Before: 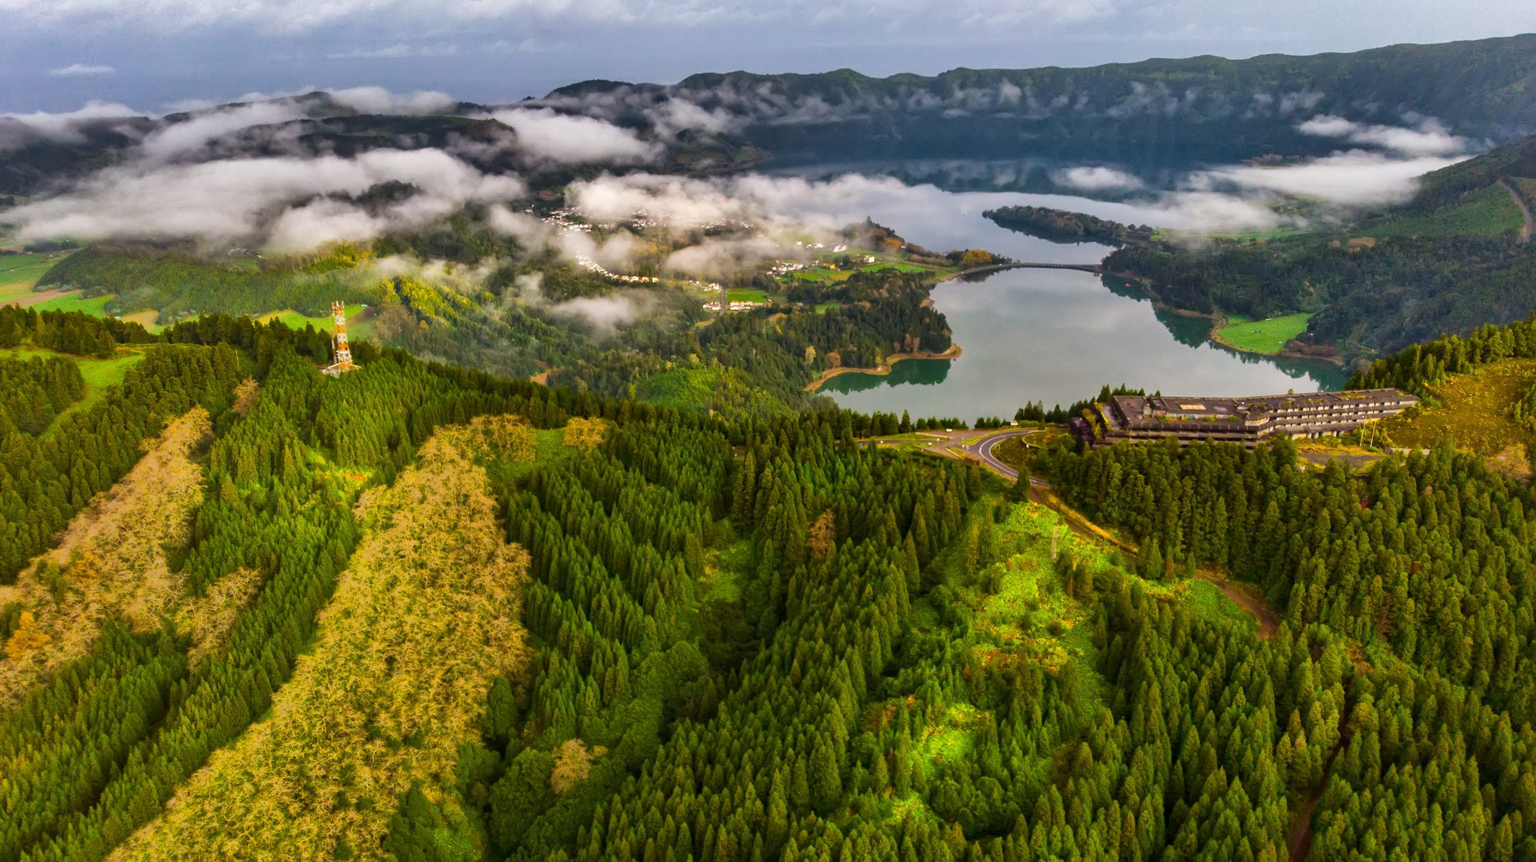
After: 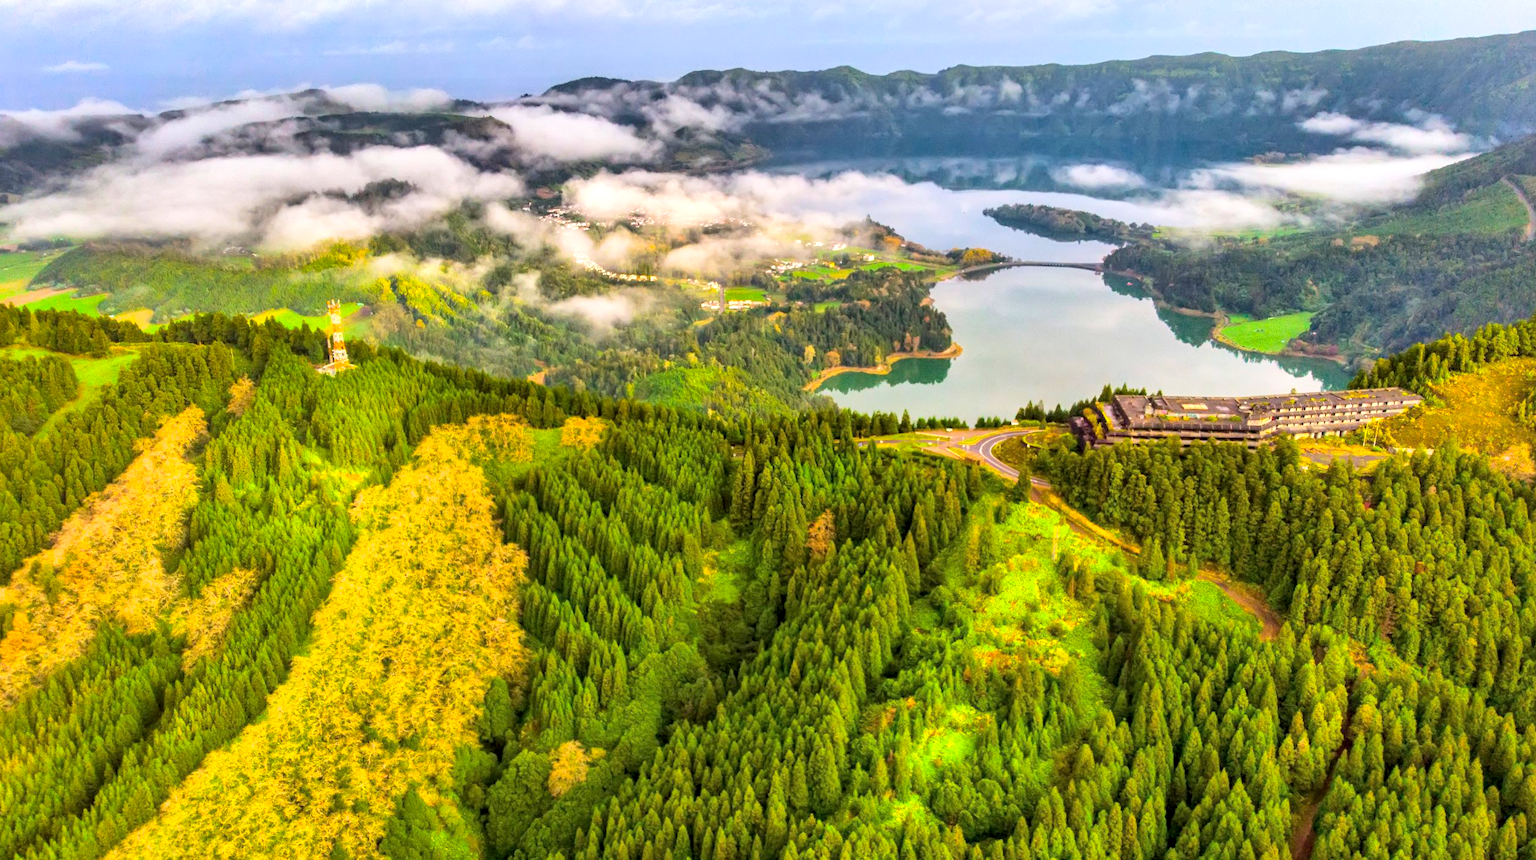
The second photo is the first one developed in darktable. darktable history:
contrast brightness saturation: contrast 0.08, saturation 0.2
global tonemap: drago (0.7, 100)
local contrast: detail 135%, midtone range 0.75
white balance: red 1, blue 1
exposure: exposure 0.921 EV, compensate highlight preservation false
crop: left 0.434%, top 0.485%, right 0.244%, bottom 0.386%
